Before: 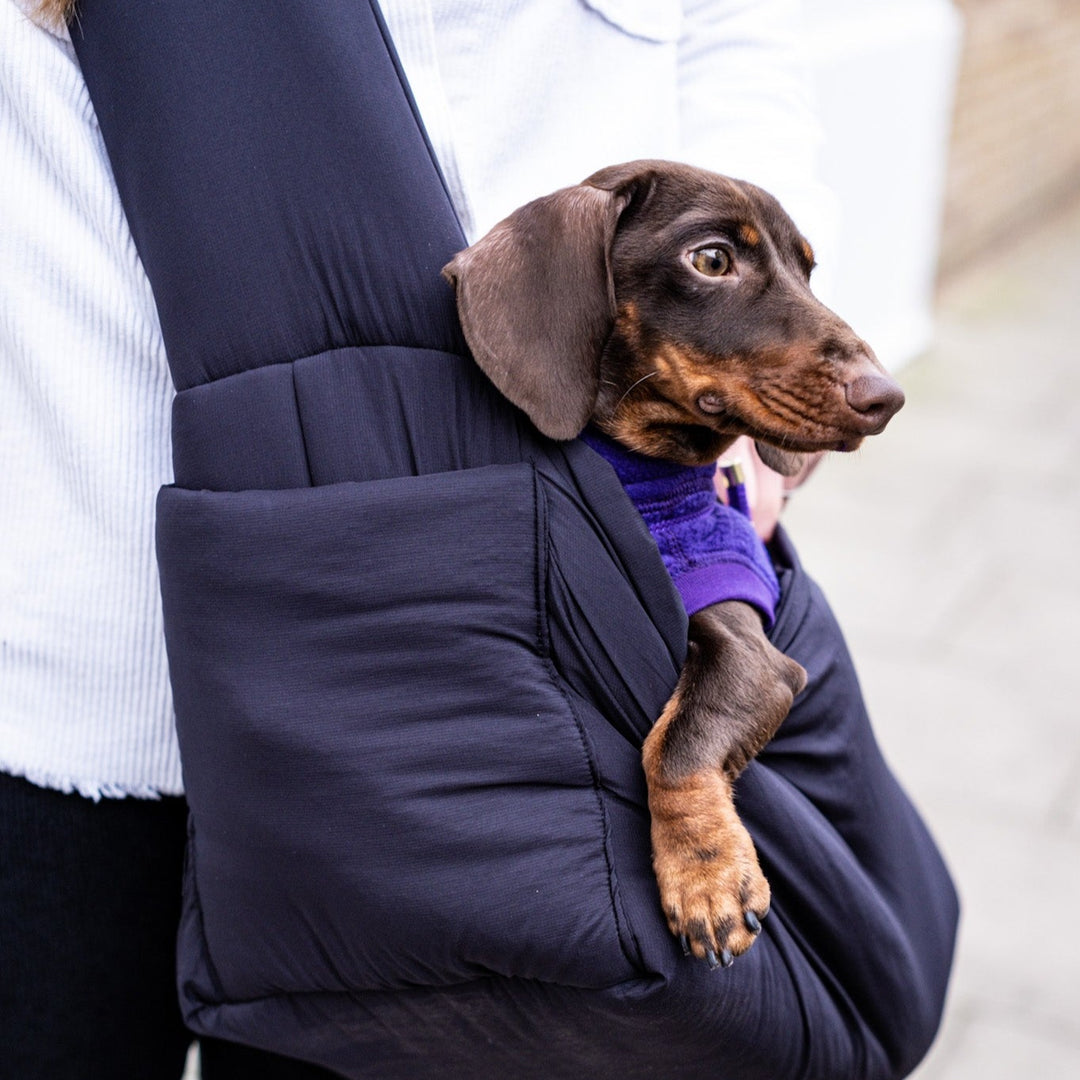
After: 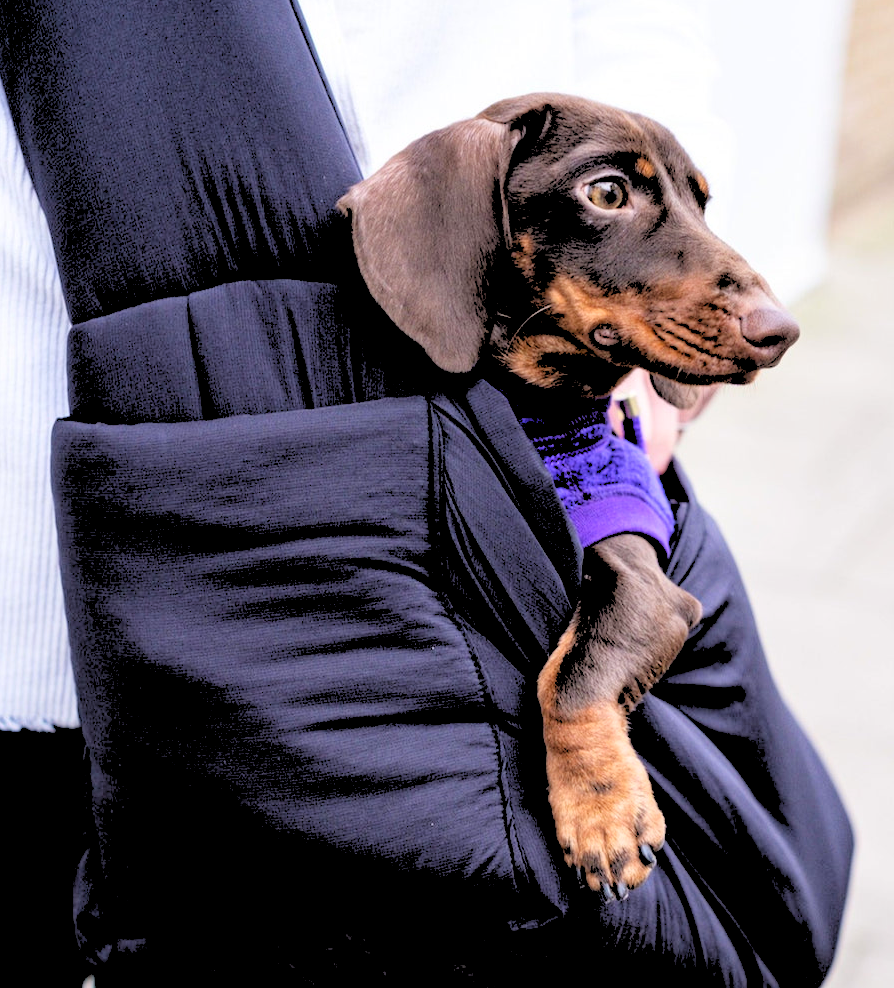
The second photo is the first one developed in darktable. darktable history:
rgb levels: levels [[0.027, 0.429, 0.996], [0, 0.5, 1], [0, 0.5, 1]]
crop: left 9.807%, top 6.259%, right 7.334%, bottom 2.177%
